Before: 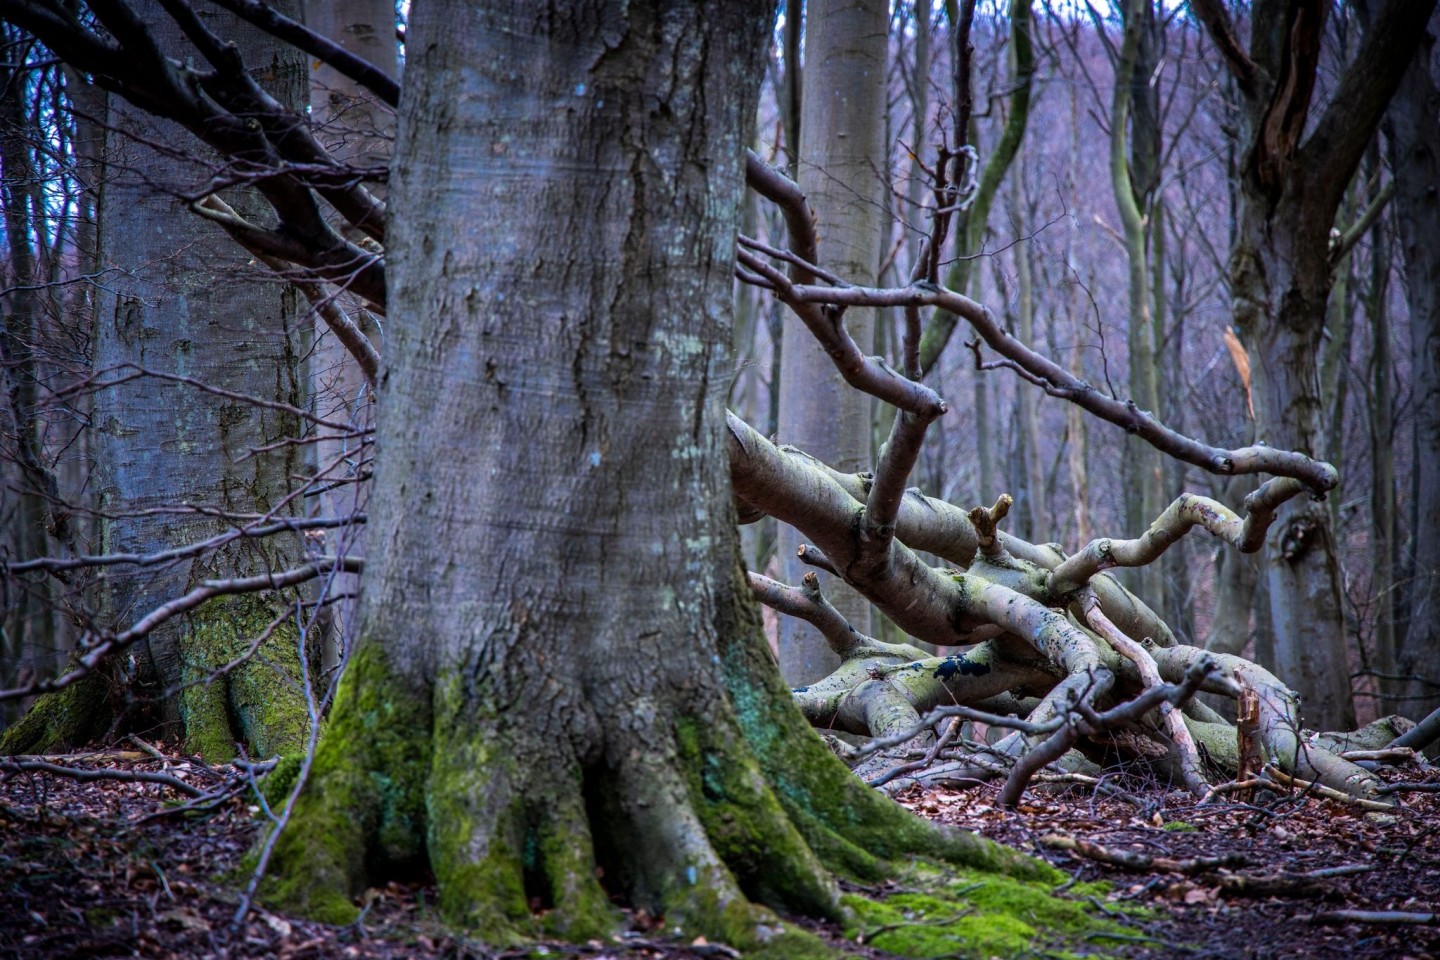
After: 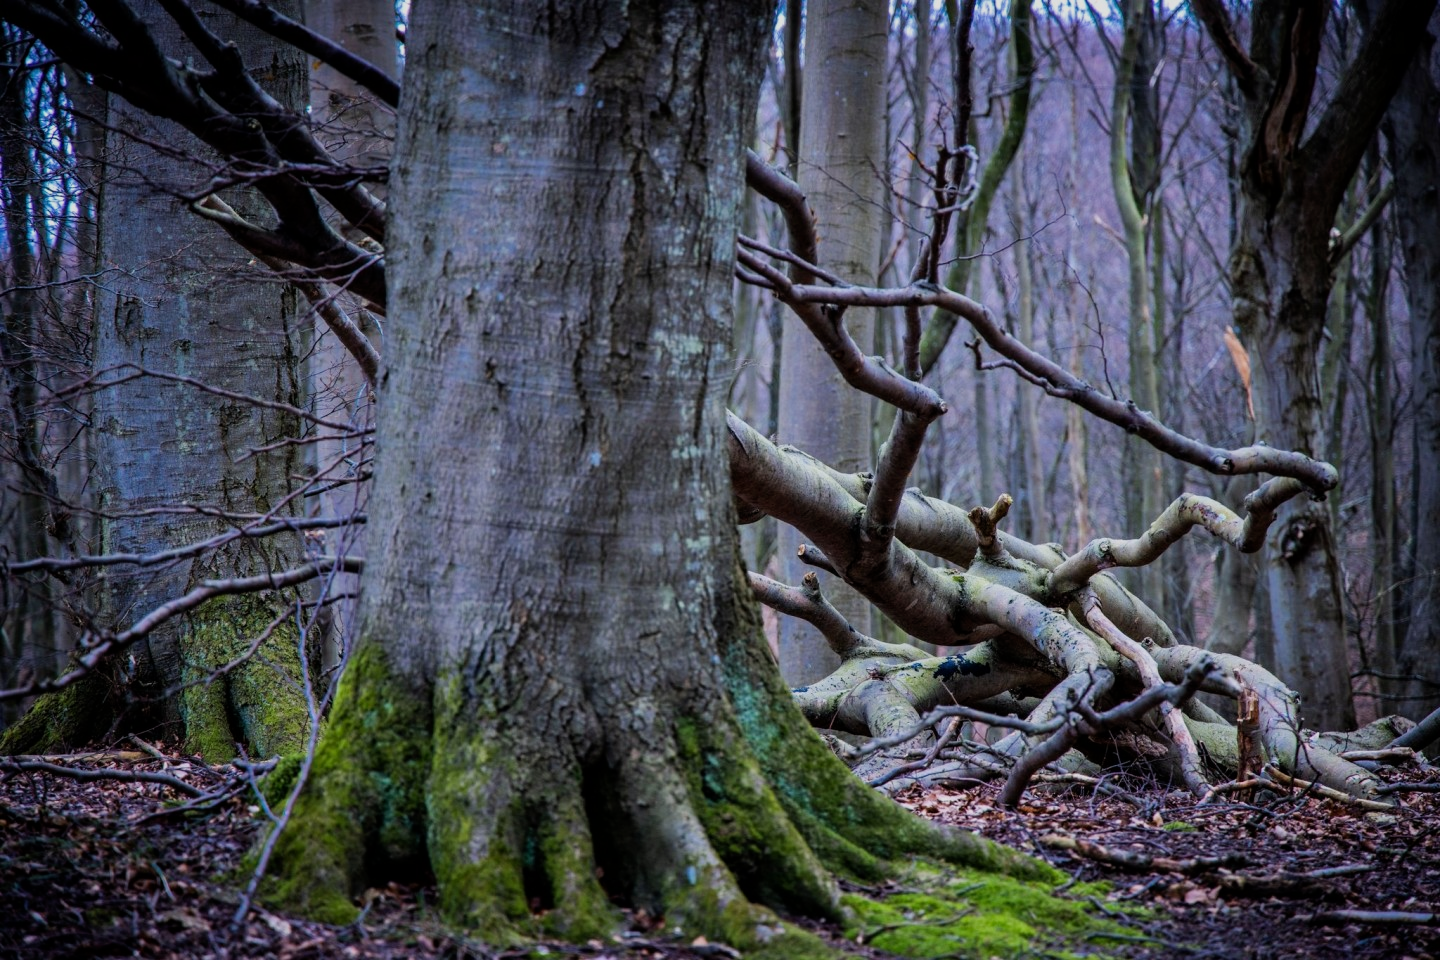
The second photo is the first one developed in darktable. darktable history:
filmic rgb: black relative exposure -8.14 EV, white relative exposure 3.76 EV, threshold 5.97 EV, hardness 4.42, contrast in shadows safe, enable highlight reconstruction true
